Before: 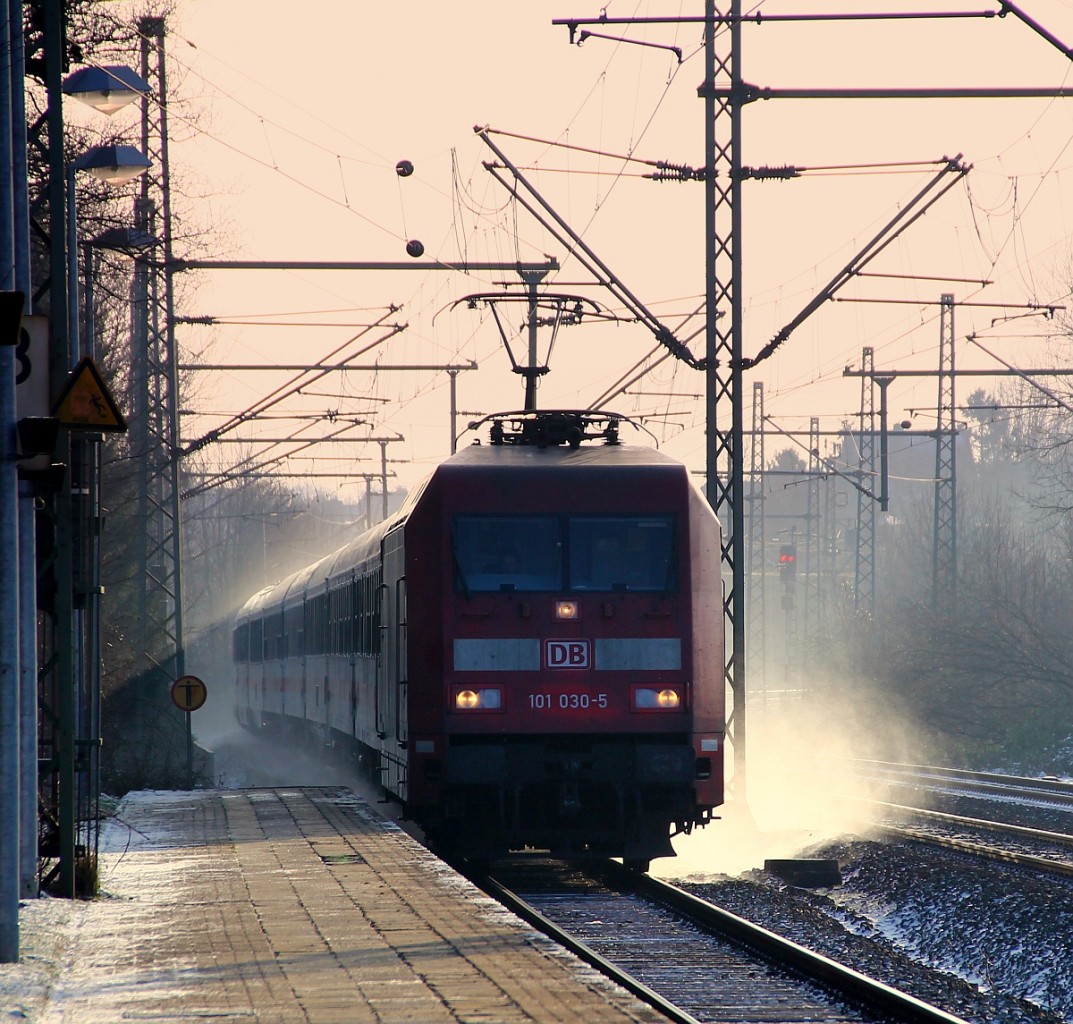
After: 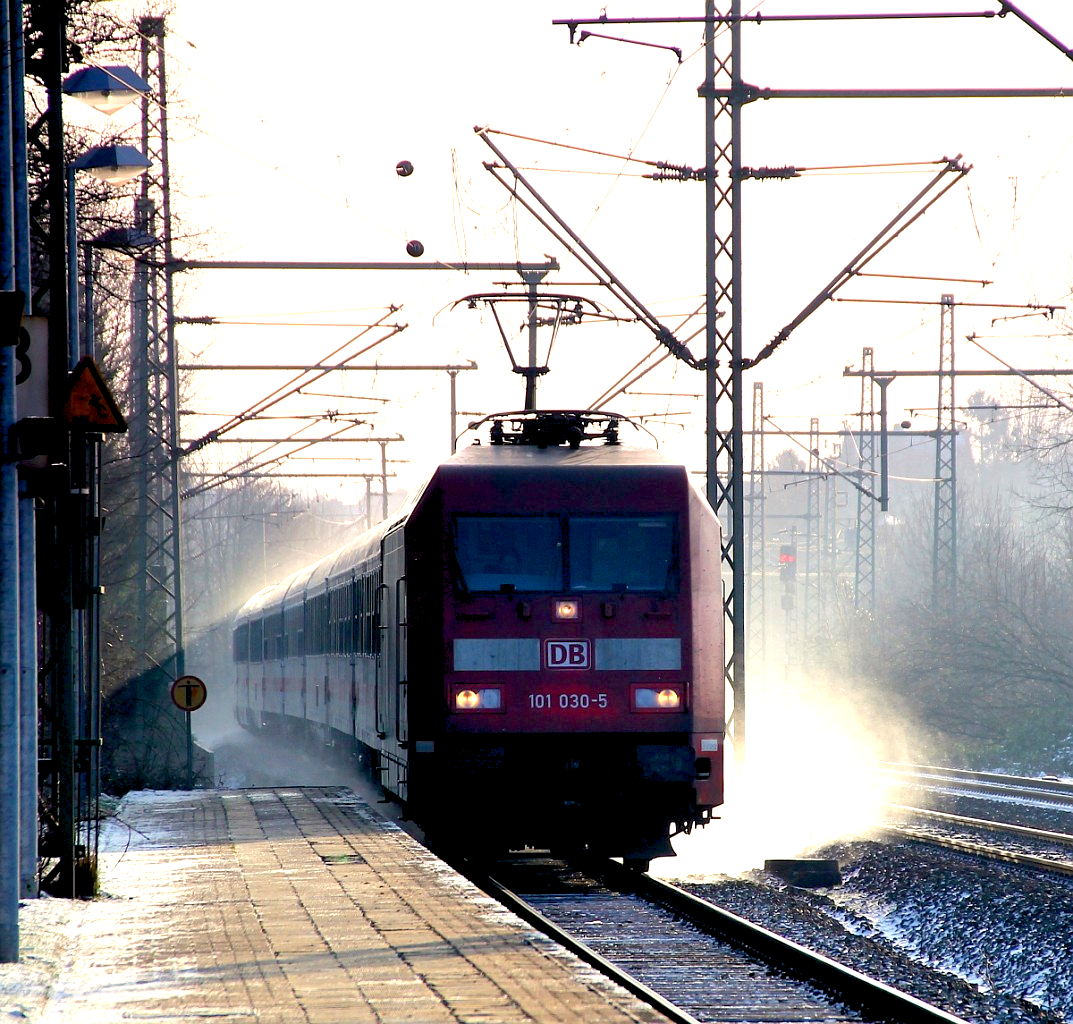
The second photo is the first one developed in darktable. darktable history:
levels: mode automatic, levels [0.026, 0.507, 0.987]
exposure: black level correction 0.008, exposure 0.988 EV, compensate highlight preservation false
